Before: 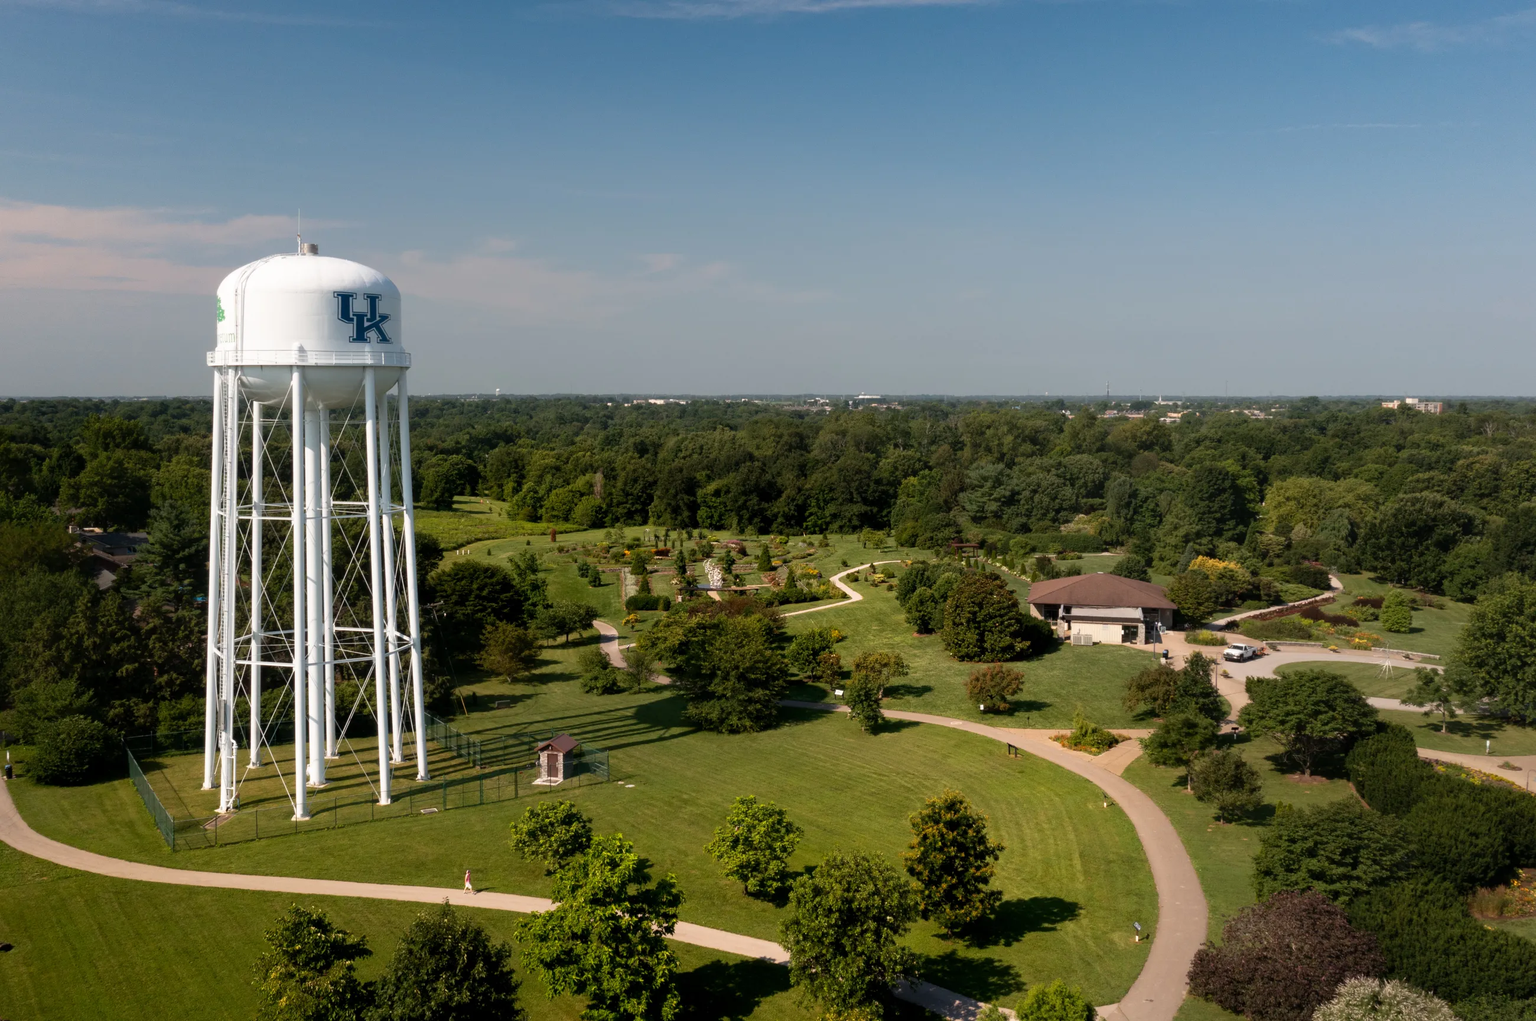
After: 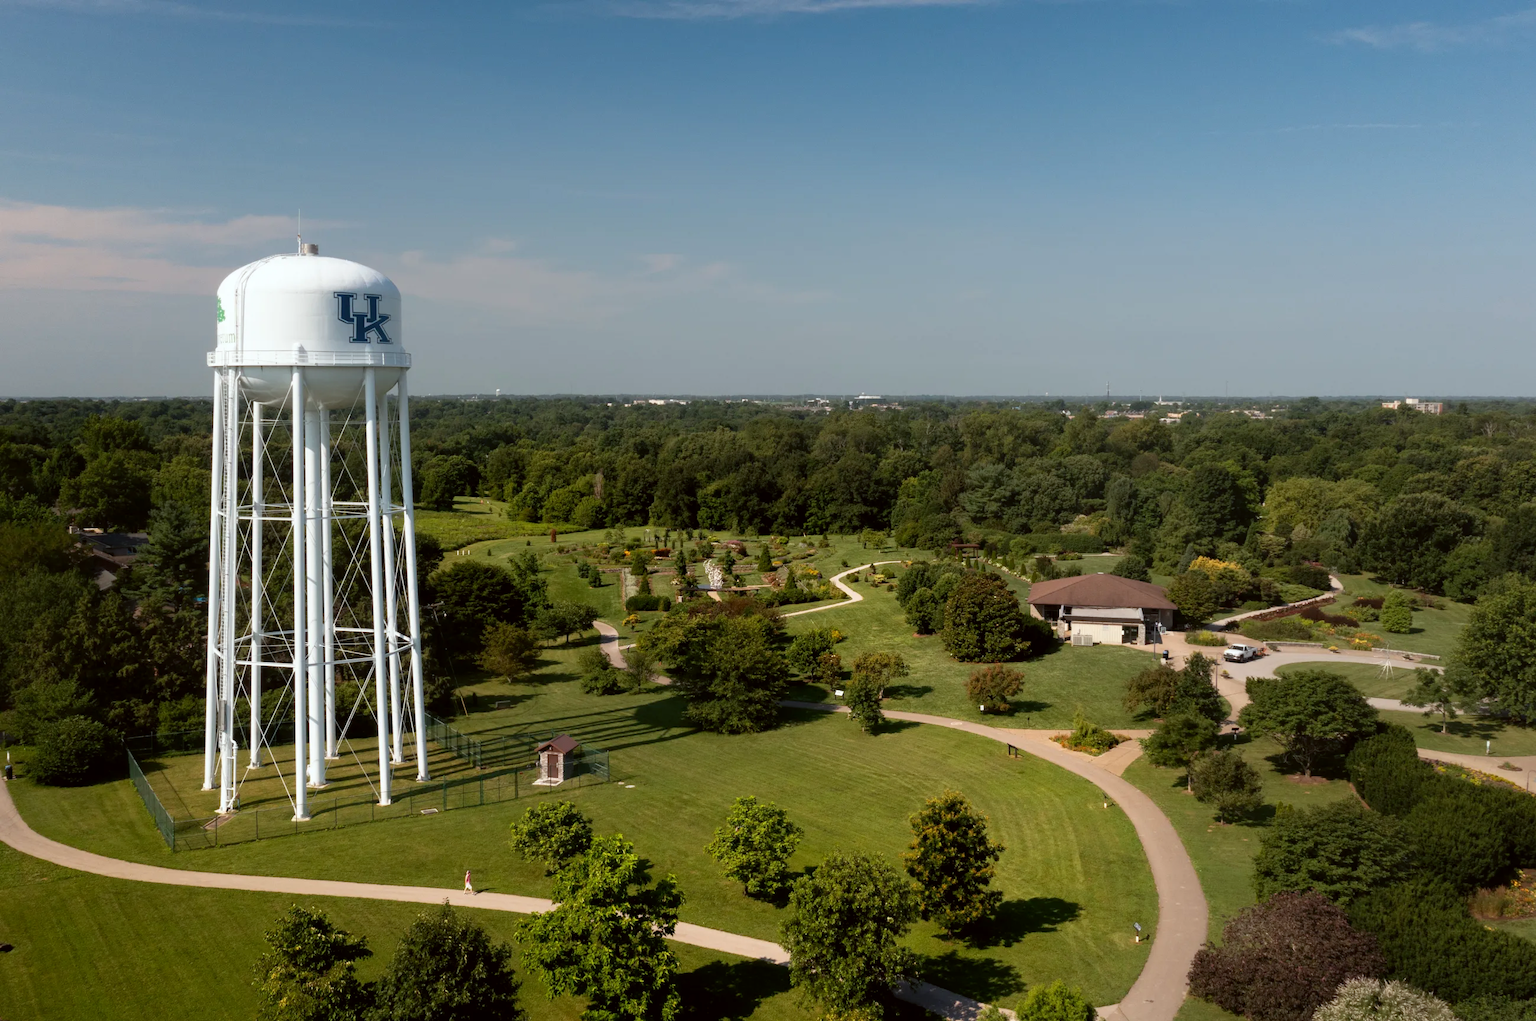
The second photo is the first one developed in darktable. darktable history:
color correction: highlights a* -2.91, highlights b* -2.27, shadows a* 1.96, shadows b* 2.73
